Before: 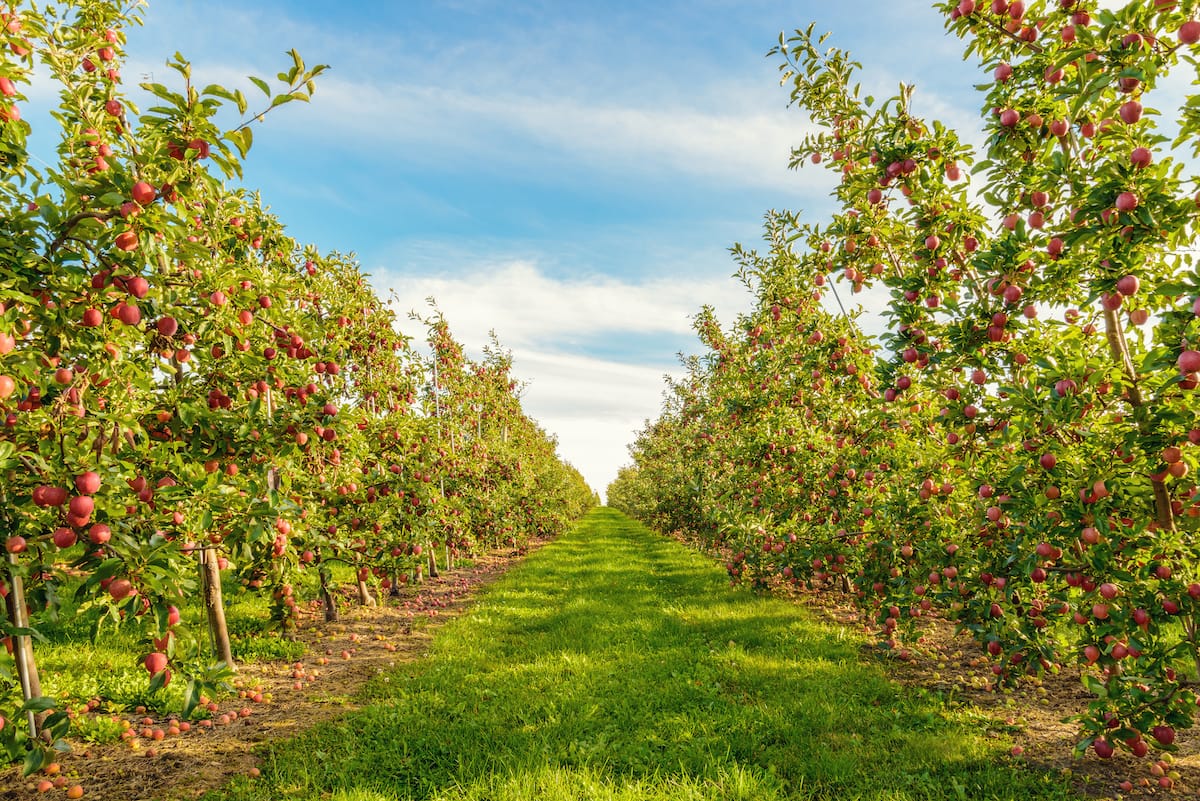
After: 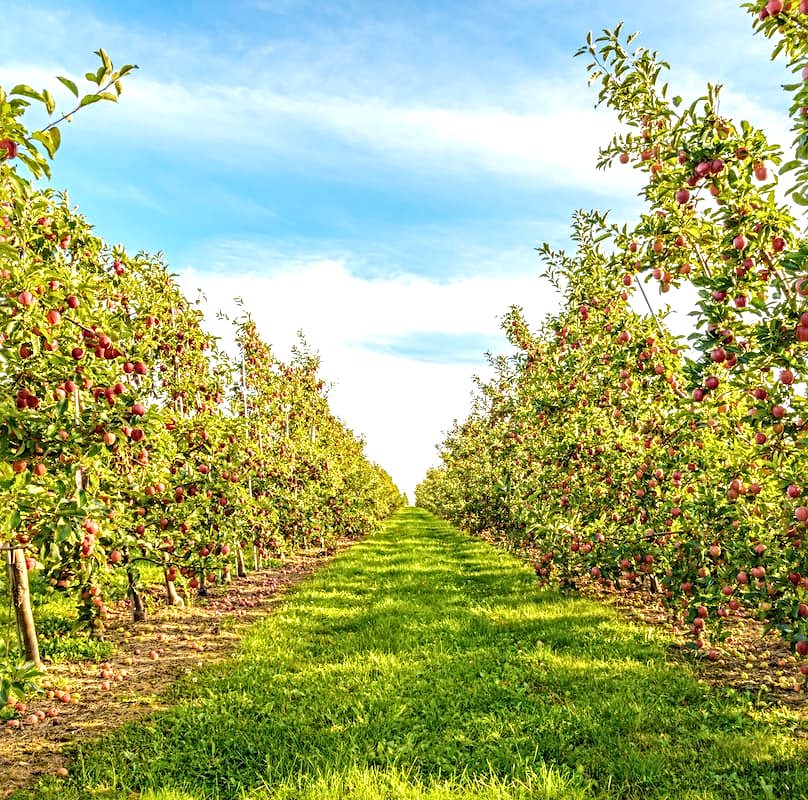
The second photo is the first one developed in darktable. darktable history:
local contrast: on, module defaults
exposure: black level correction 0.001, exposure 0.5 EV, compensate highlight preservation false
sharpen: radius 3.964
crop and rotate: left 16.023%, right 16.574%
